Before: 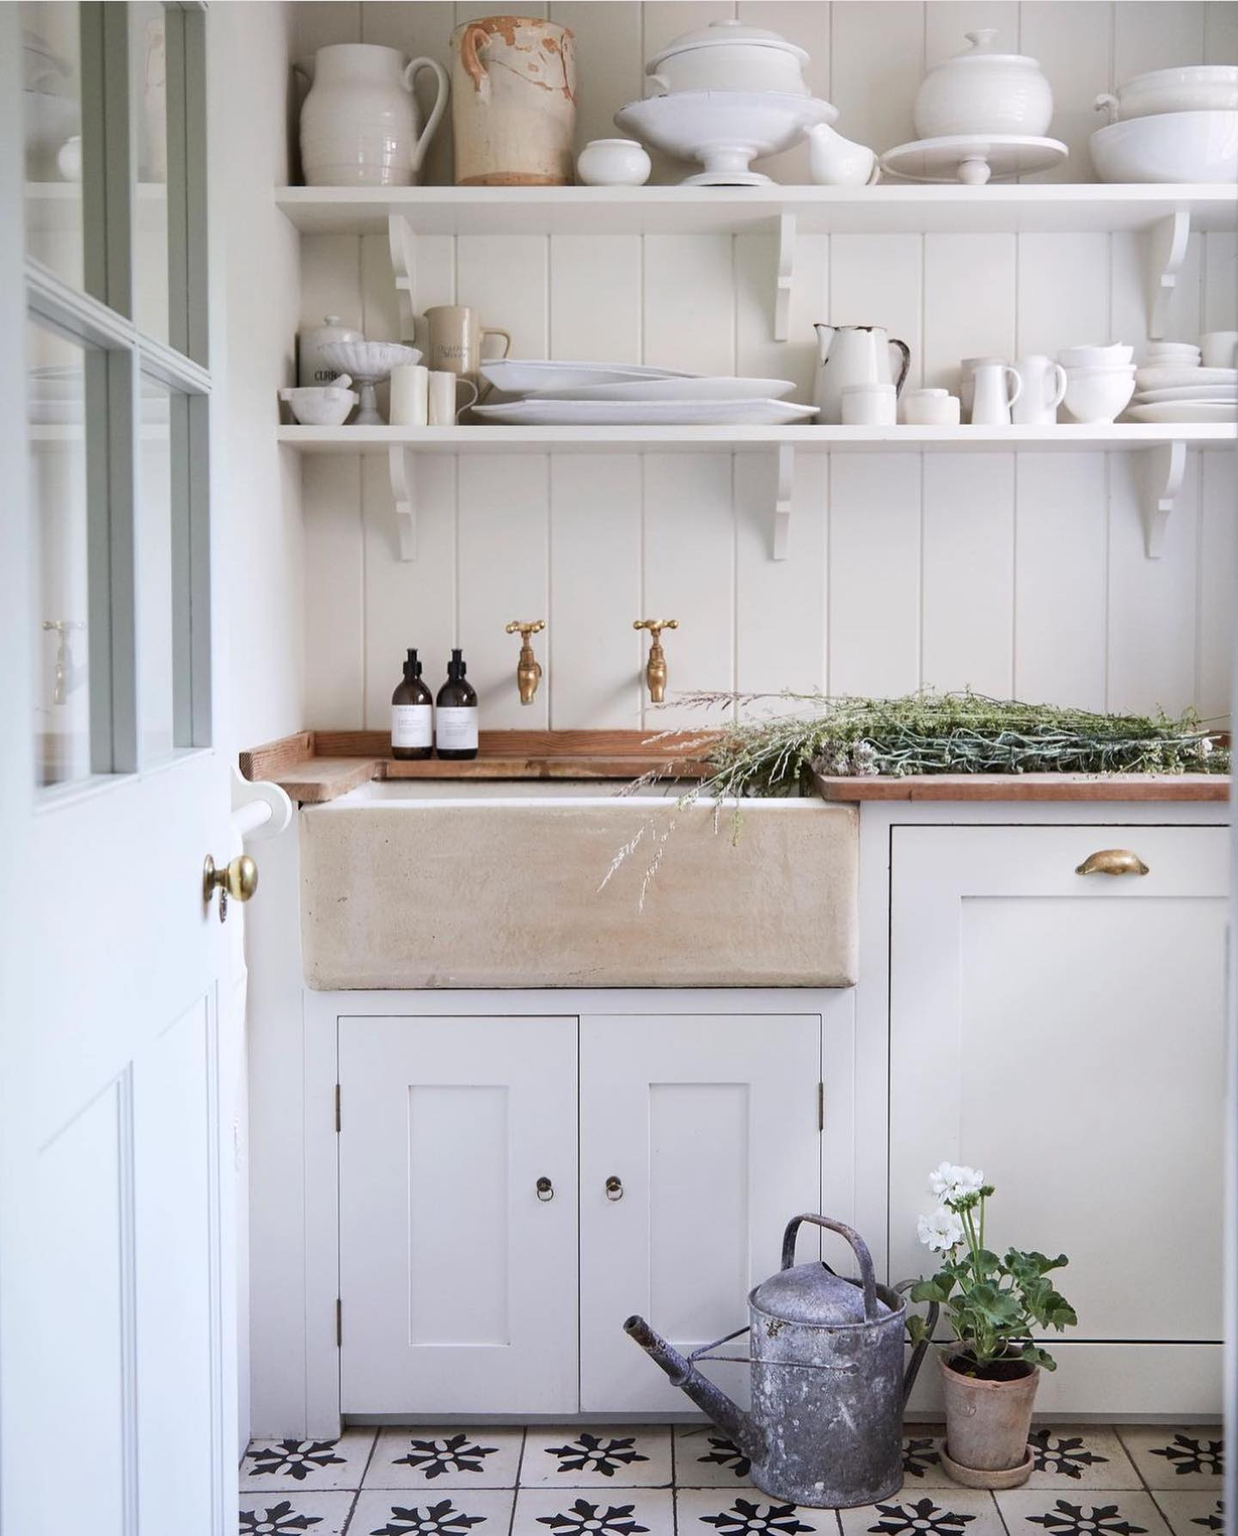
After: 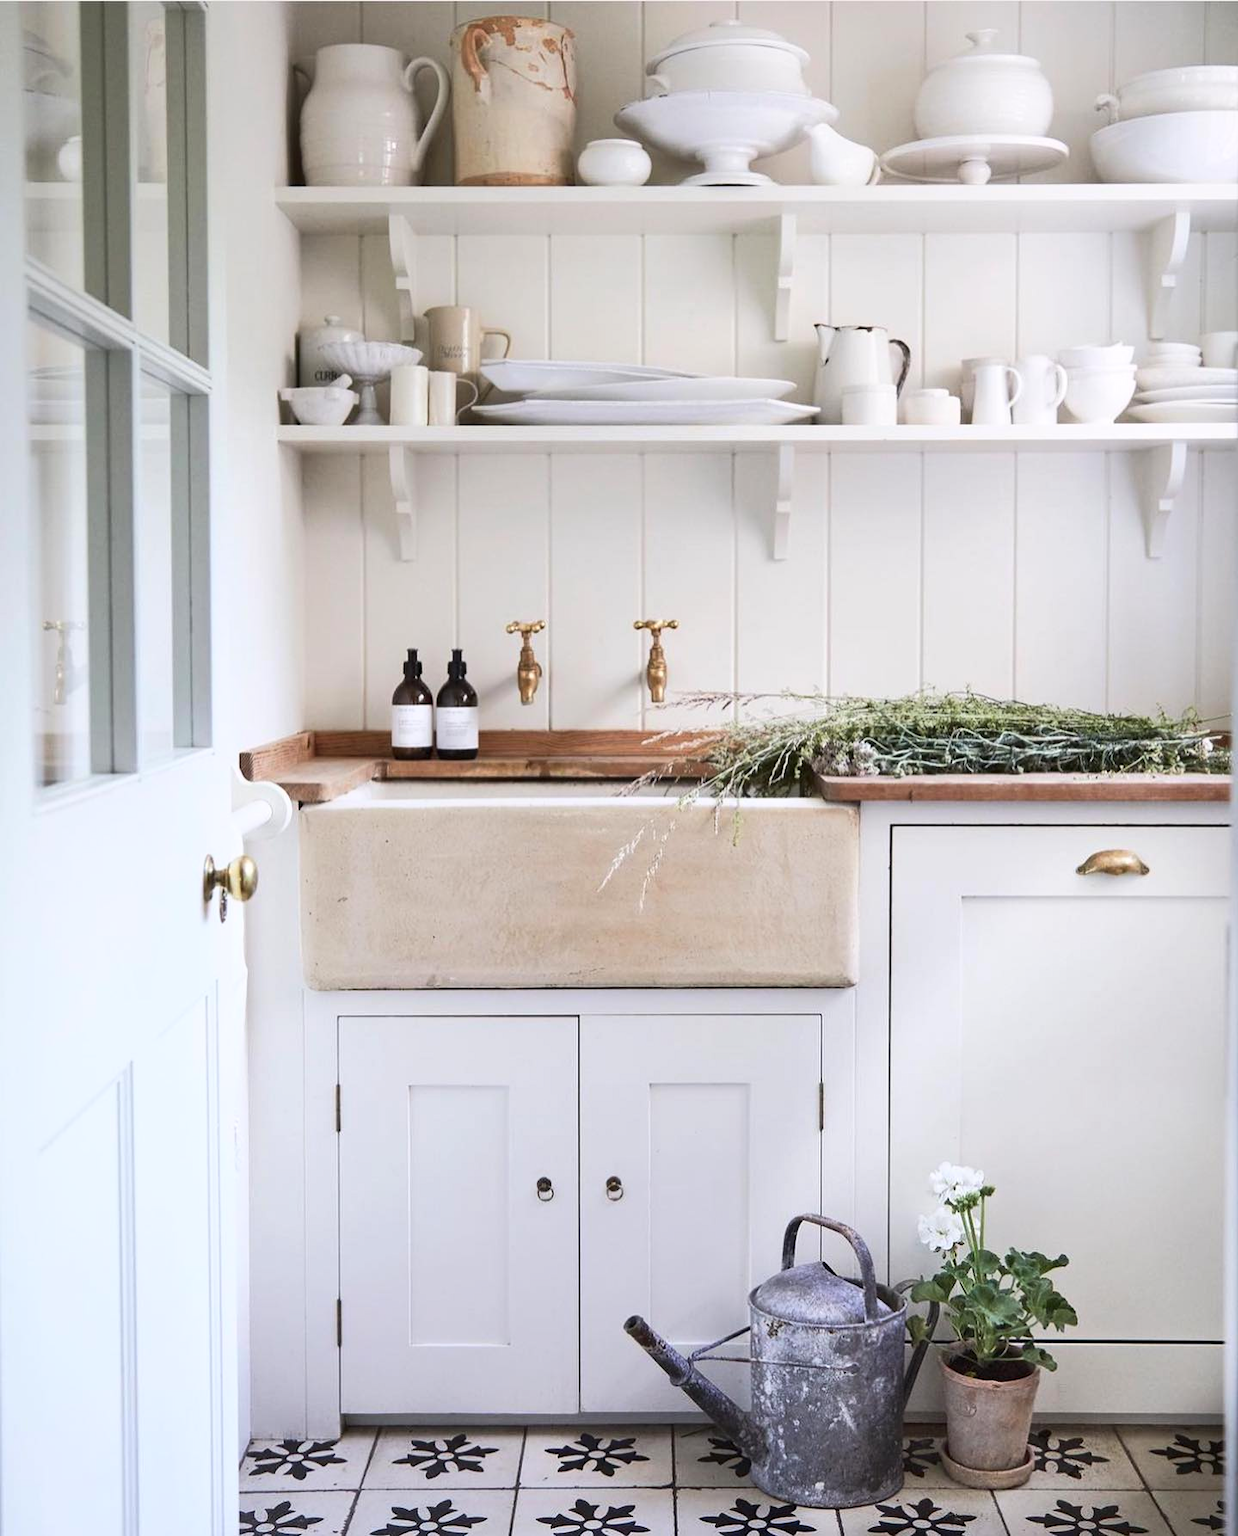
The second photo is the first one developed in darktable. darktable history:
tone curve: curves: ch0 [(0, 0) (0.003, 0.009) (0.011, 0.019) (0.025, 0.034) (0.044, 0.057) (0.069, 0.082) (0.1, 0.104) (0.136, 0.131) (0.177, 0.165) (0.224, 0.212) (0.277, 0.279) (0.335, 0.342) (0.399, 0.401) (0.468, 0.477) (0.543, 0.572) (0.623, 0.675) (0.709, 0.772) (0.801, 0.85) (0.898, 0.942) (1, 1)], color space Lab, linked channels, preserve colors none
